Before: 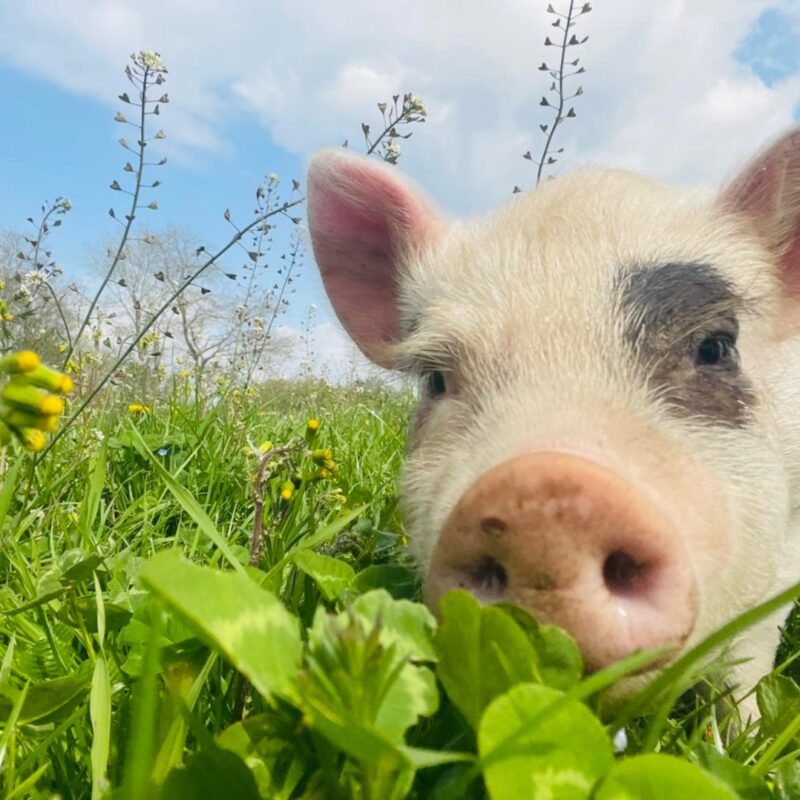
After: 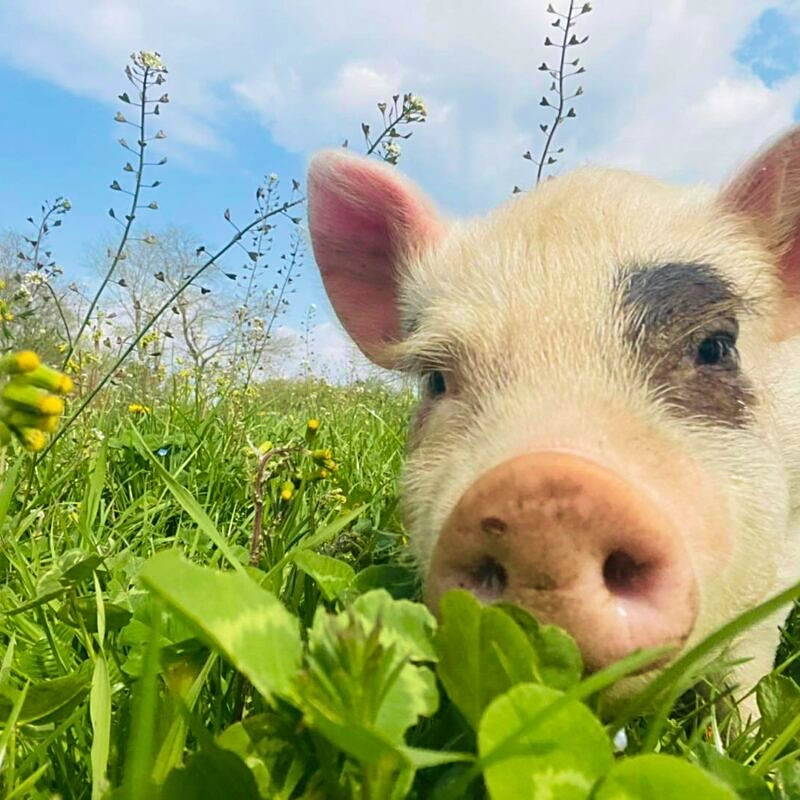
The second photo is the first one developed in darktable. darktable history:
velvia: strength 45%
sharpen: on, module defaults
